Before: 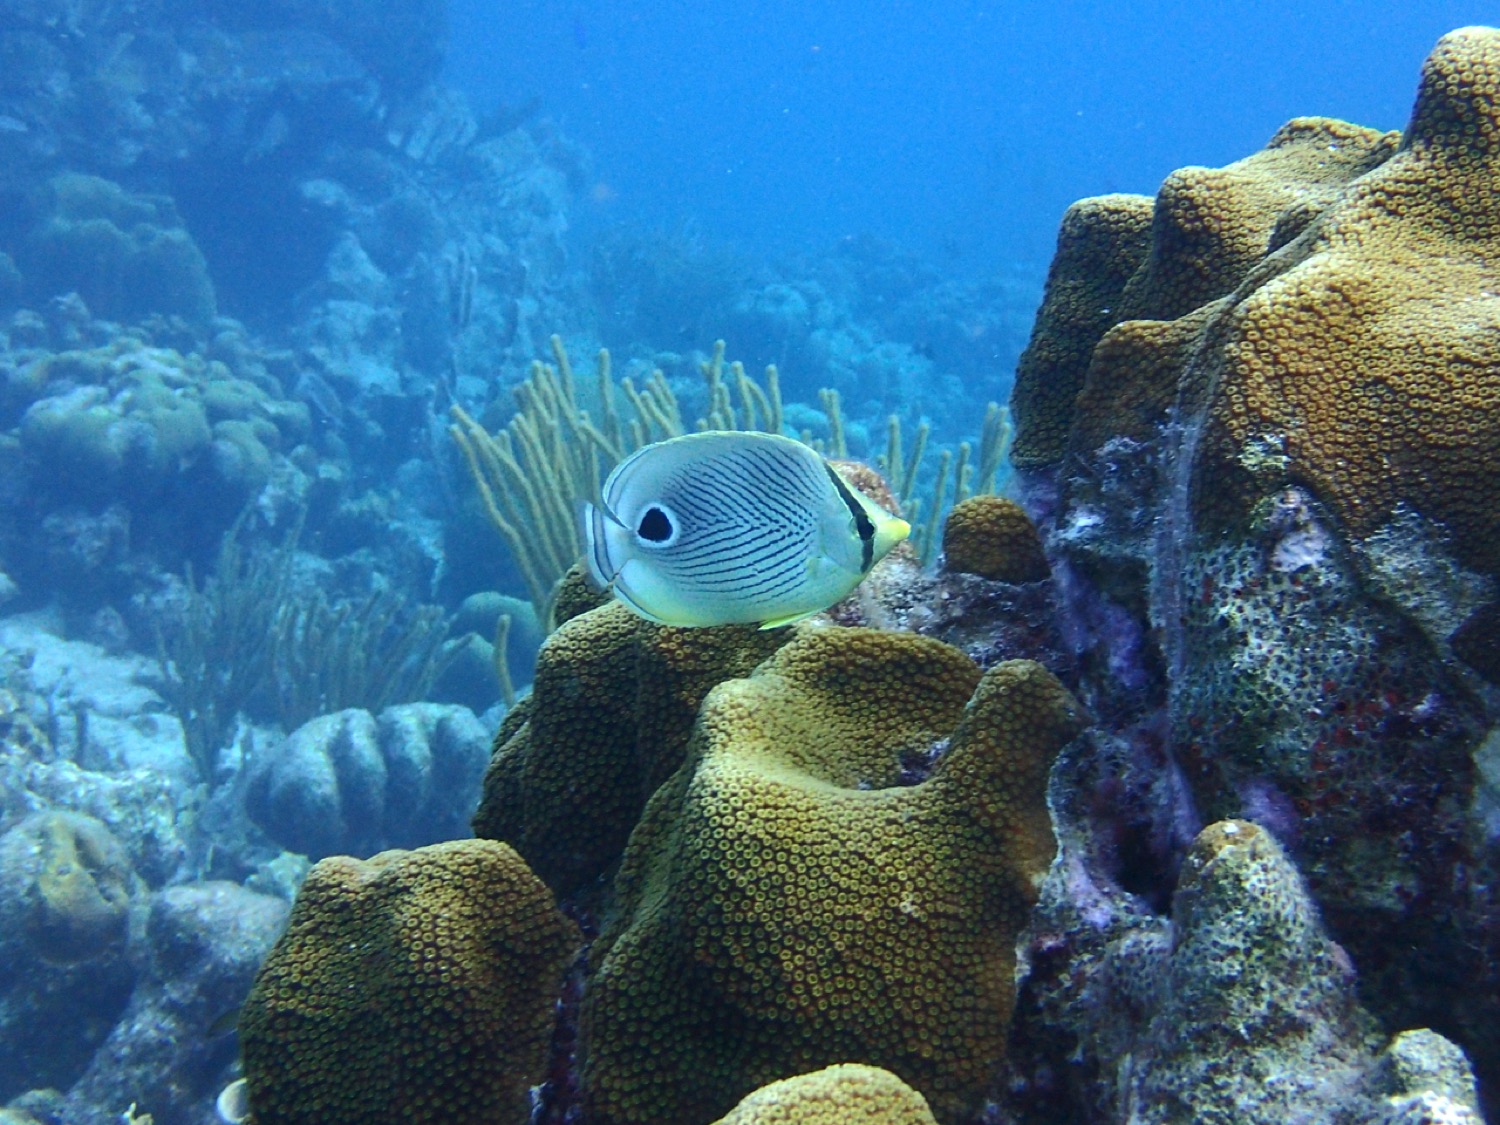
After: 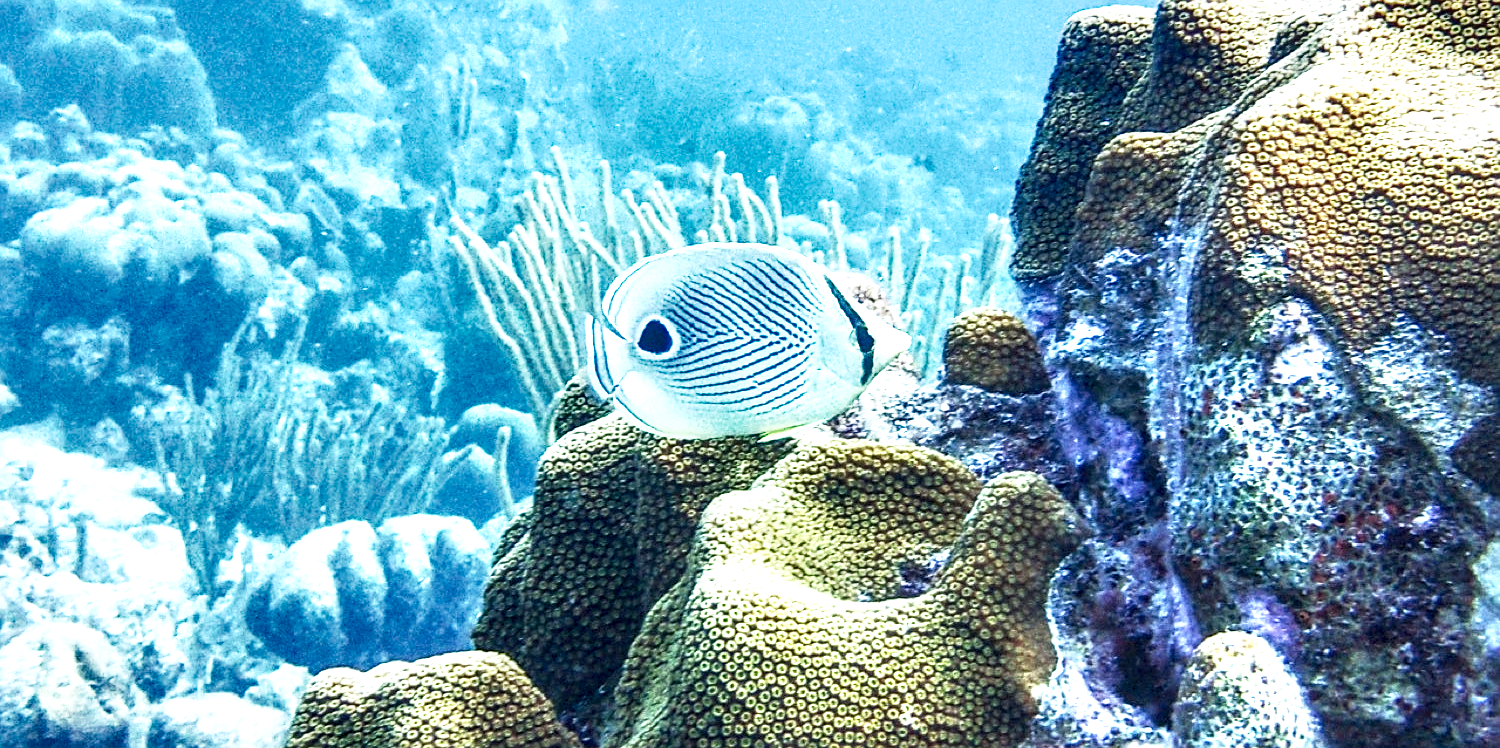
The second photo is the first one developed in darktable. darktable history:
crop: top 16.729%, bottom 16.776%
exposure: black level correction 0, exposure 1.522 EV, compensate highlight preservation false
base curve: curves: ch0 [(0, 0) (0.088, 0.125) (0.176, 0.251) (0.354, 0.501) (0.613, 0.749) (1, 0.877)], preserve colors none
local contrast: highlights 20%, detail 195%
shadows and highlights: soften with gaussian
sharpen: on, module defaults
color zones: curves: ch1 [(0, 0.469) (0.001, 0.469) (0.12, 0.446) (0.248, 0.469) (0.5, 0.5) (0.748, 0.5) (0.999, 0.469) (1, 0.469)]
